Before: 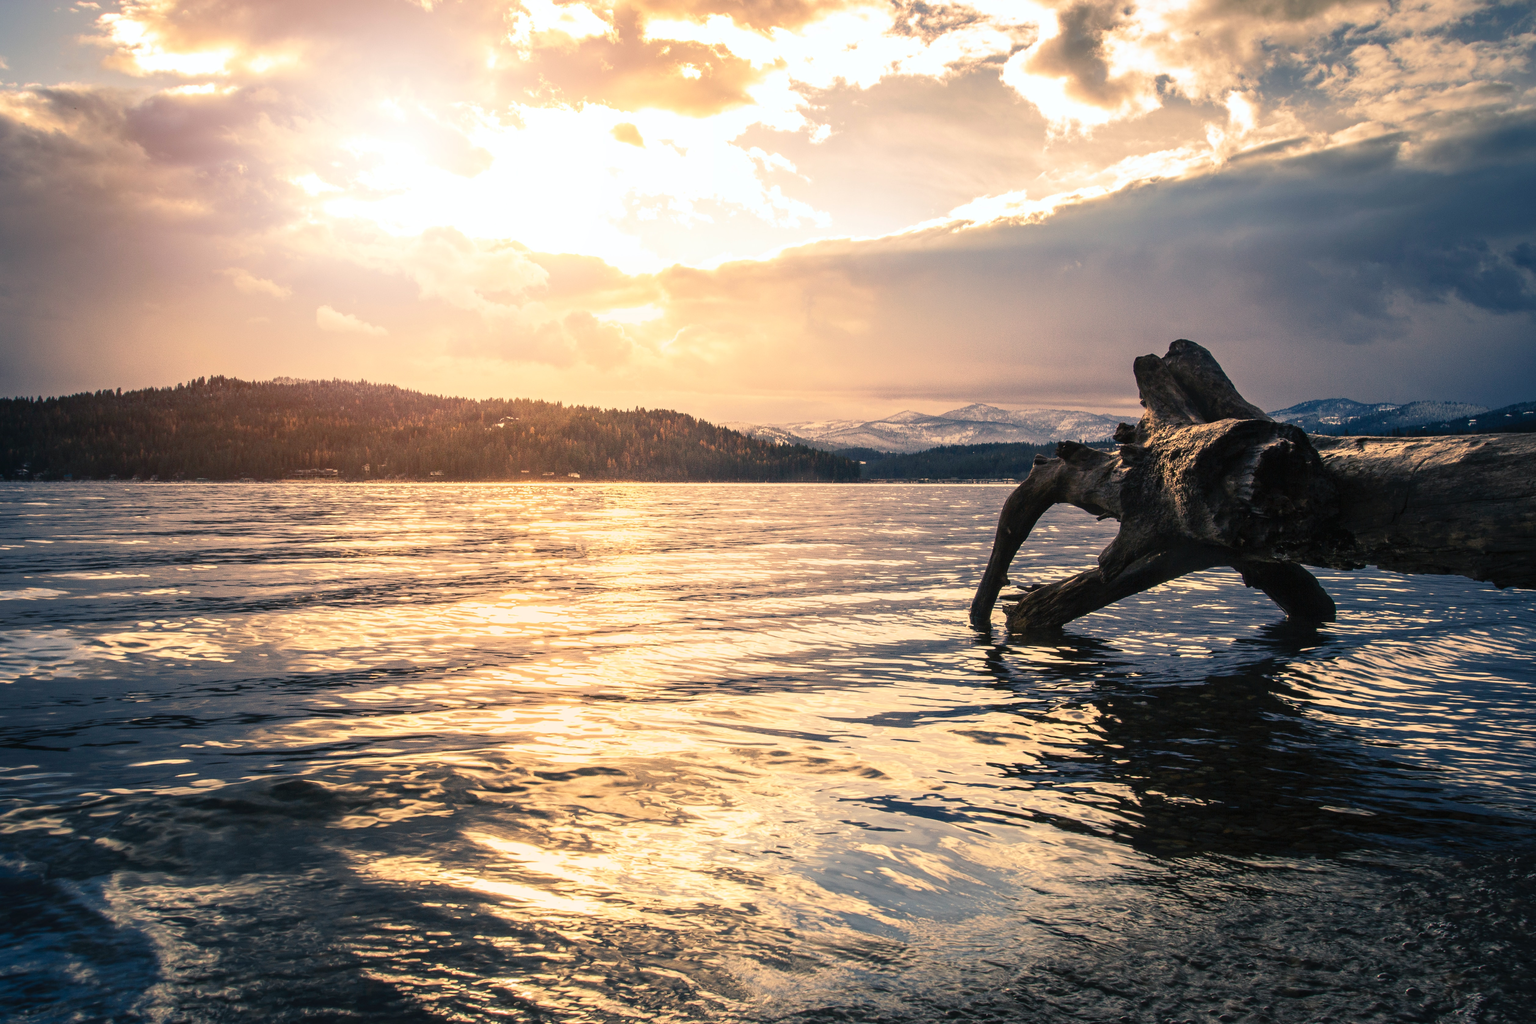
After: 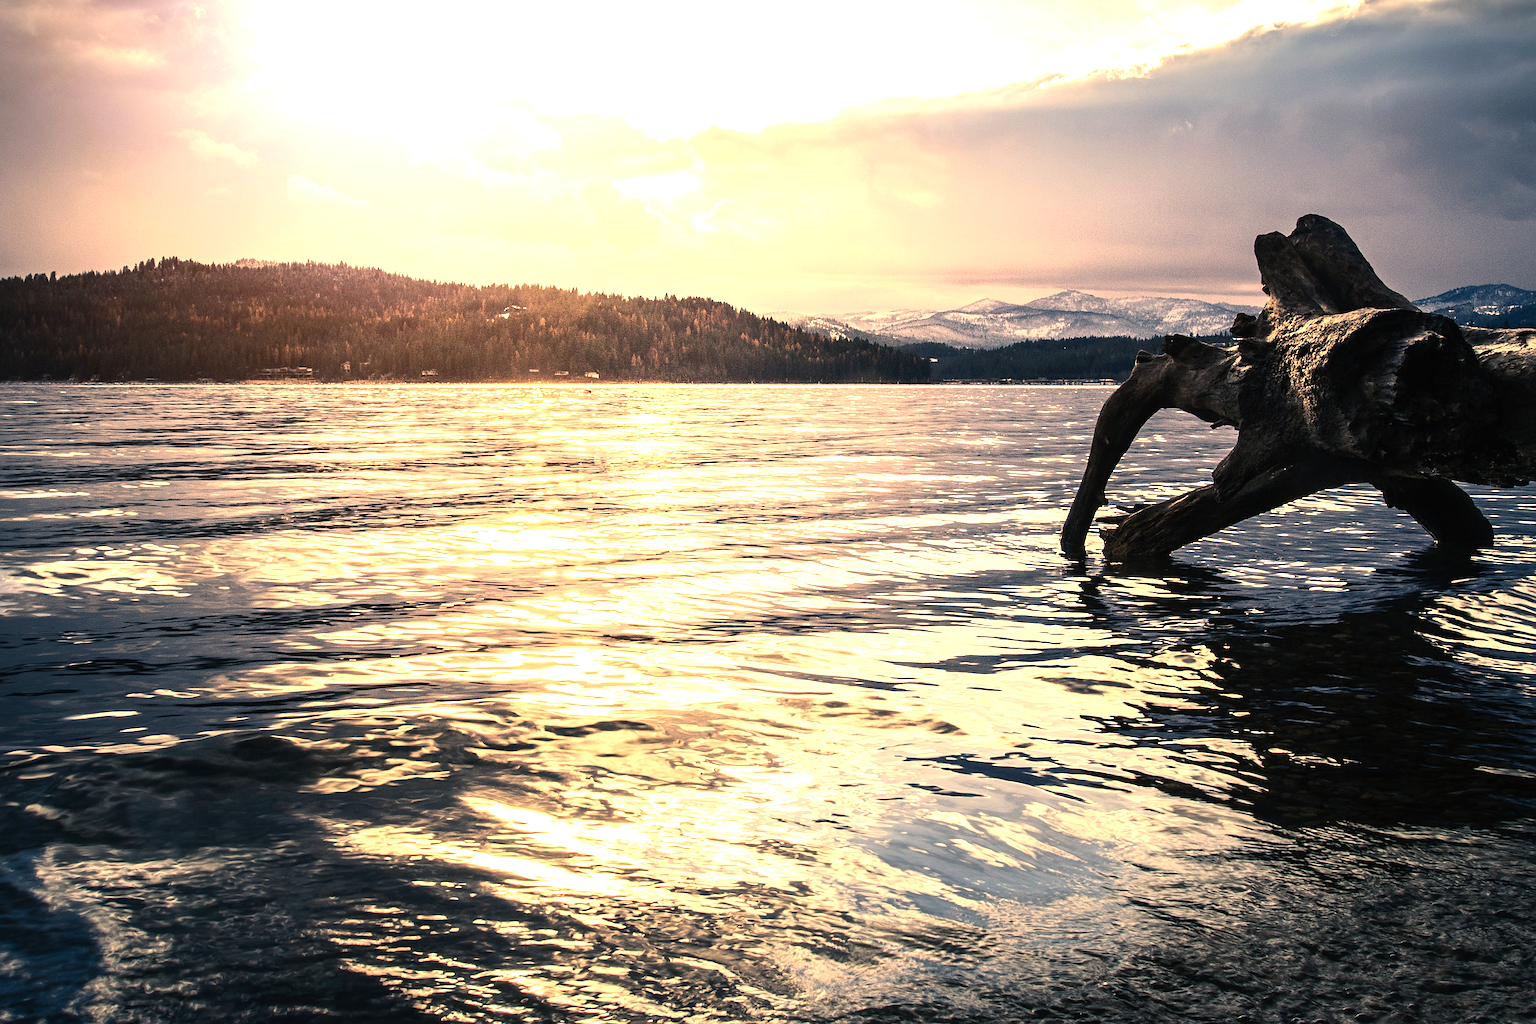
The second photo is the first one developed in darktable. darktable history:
tone equalizer: -8 EV -0.75 EV, -7 EV -0.7 EV, -6 EV -0.6 EV, -5 EV -0.4 EV, -3 EV 0.4 EV, -2 EV 0.6 EV, -1 EV 0.7 EV, +0 EV 0.75 EV, edges refinement/feathering 500, mask exposure compensation -1.57 EV, preserve details no
crop and rotate: left 4.842%, top 15.51%, right 10.668%
sharpen: radius 2.529, amount 0.323
